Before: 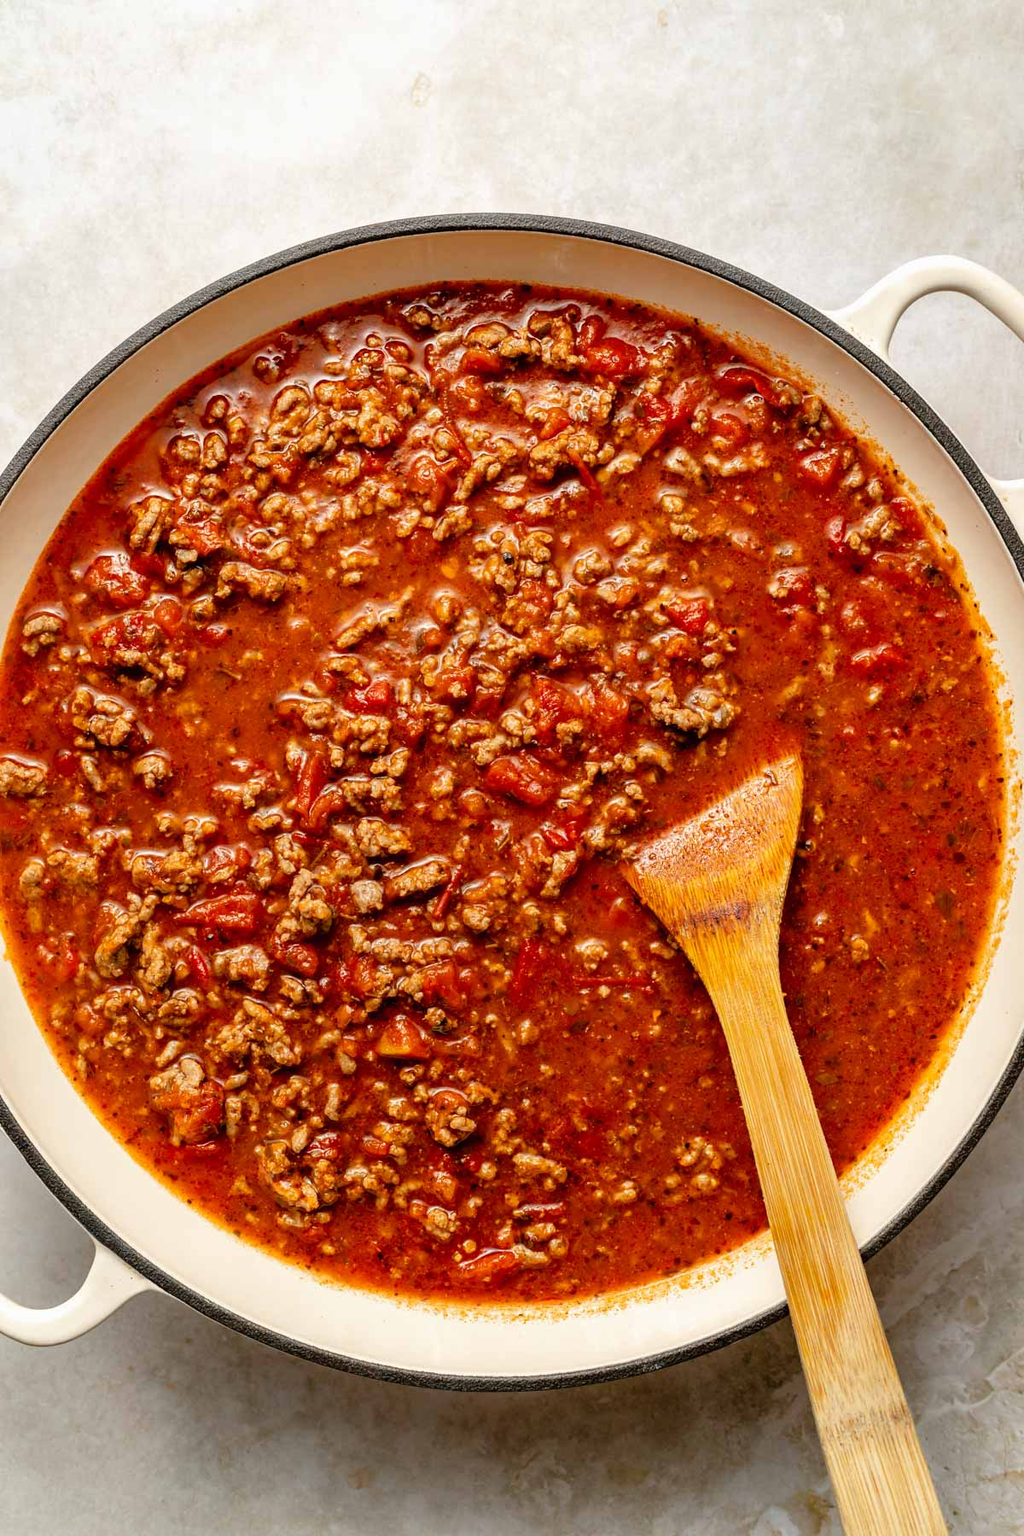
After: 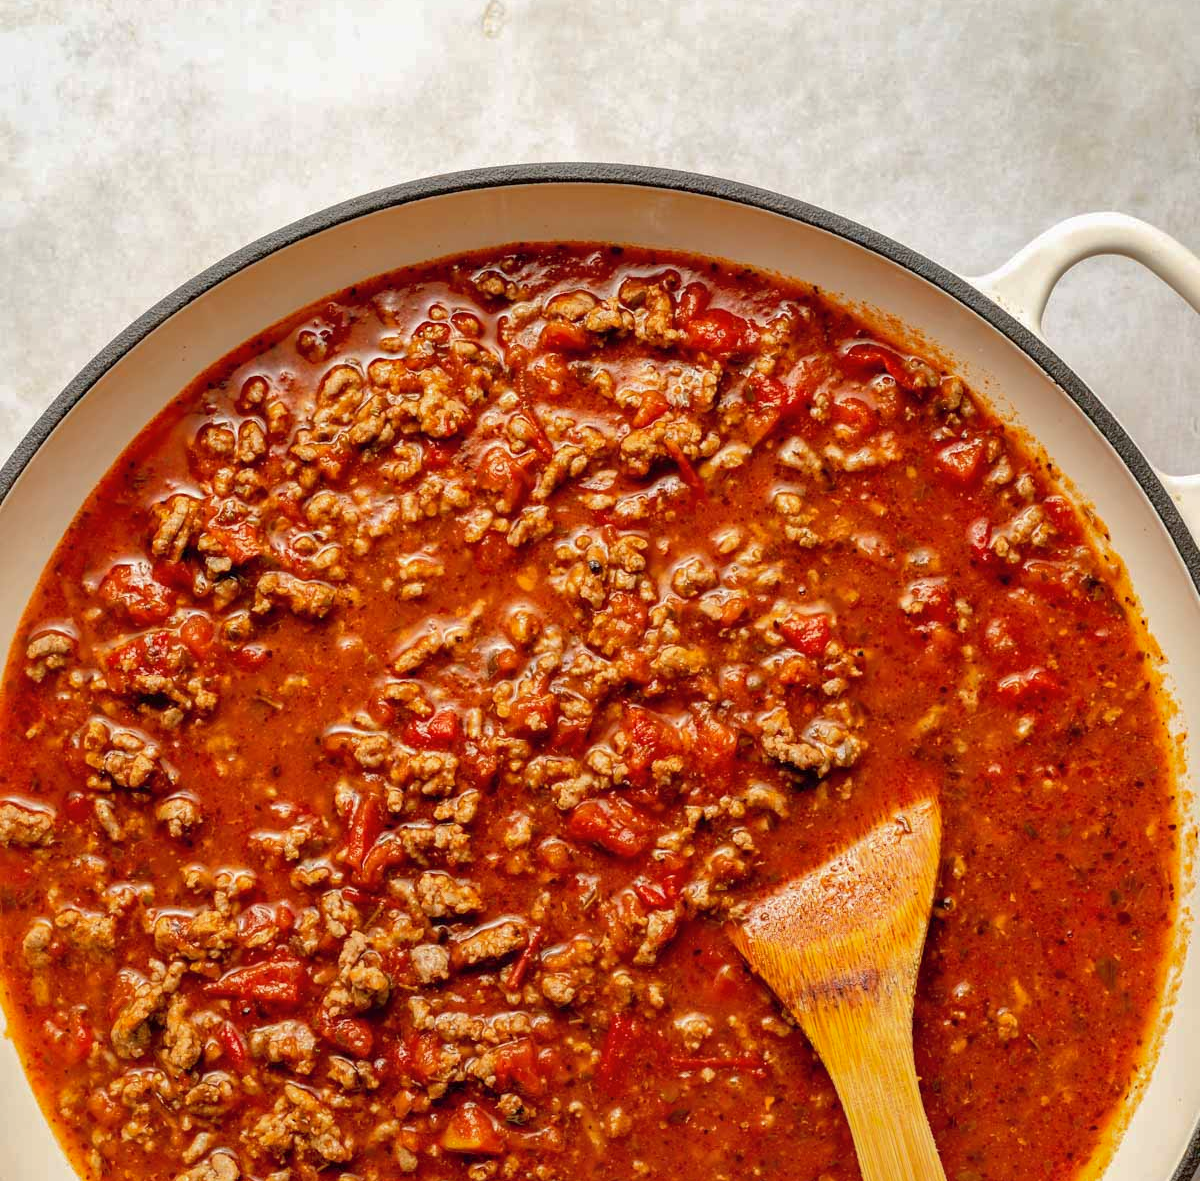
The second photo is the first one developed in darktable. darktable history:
crop and rotate: top 4.848%, bottom 29.503%
shadows and highlights: on, module defaults
